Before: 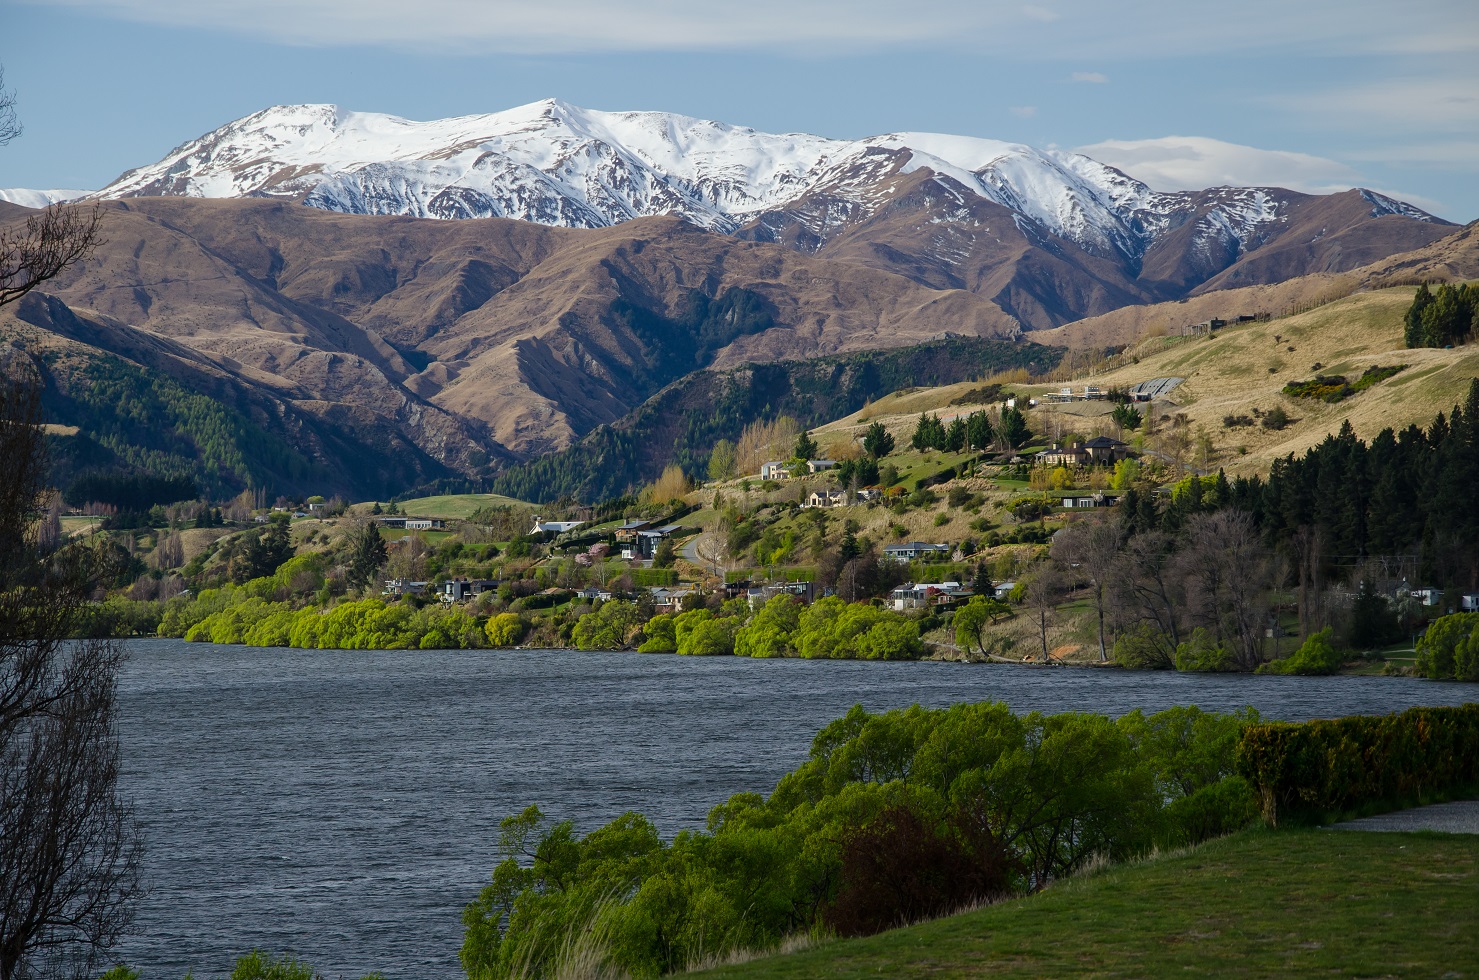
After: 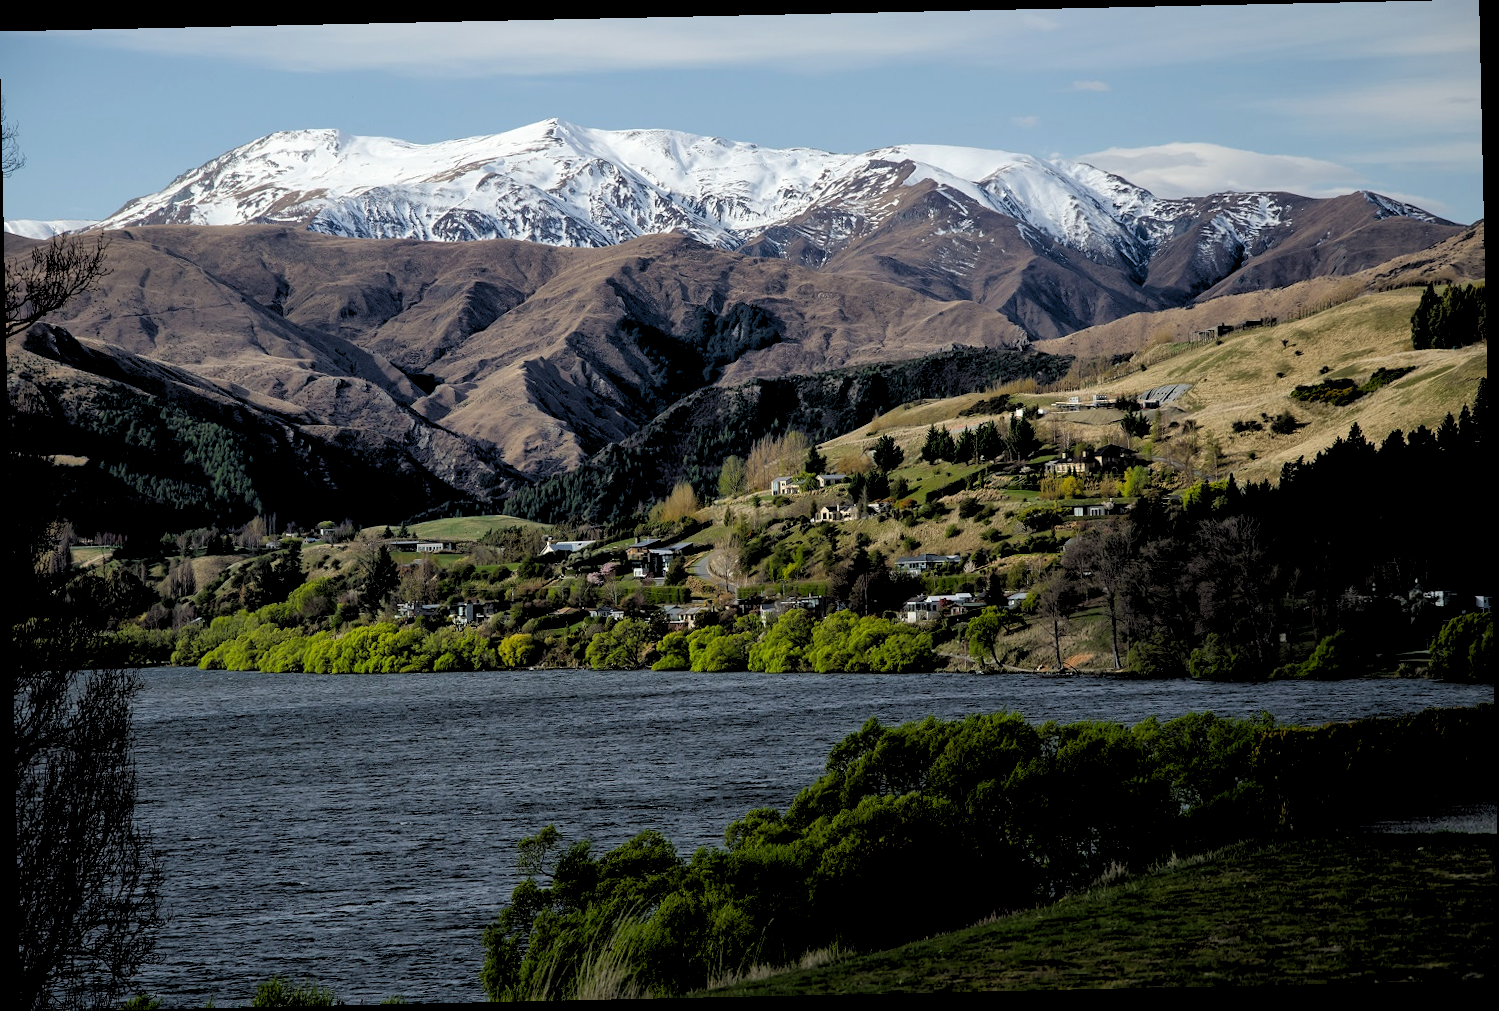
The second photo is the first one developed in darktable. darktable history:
rotate and perspective: rotation -1.24°, automatic cropping off
rgb levels: levels [[0.034, 0.472, 0.904], [0, 0.5, 1], [0, 0.5, 1]]
